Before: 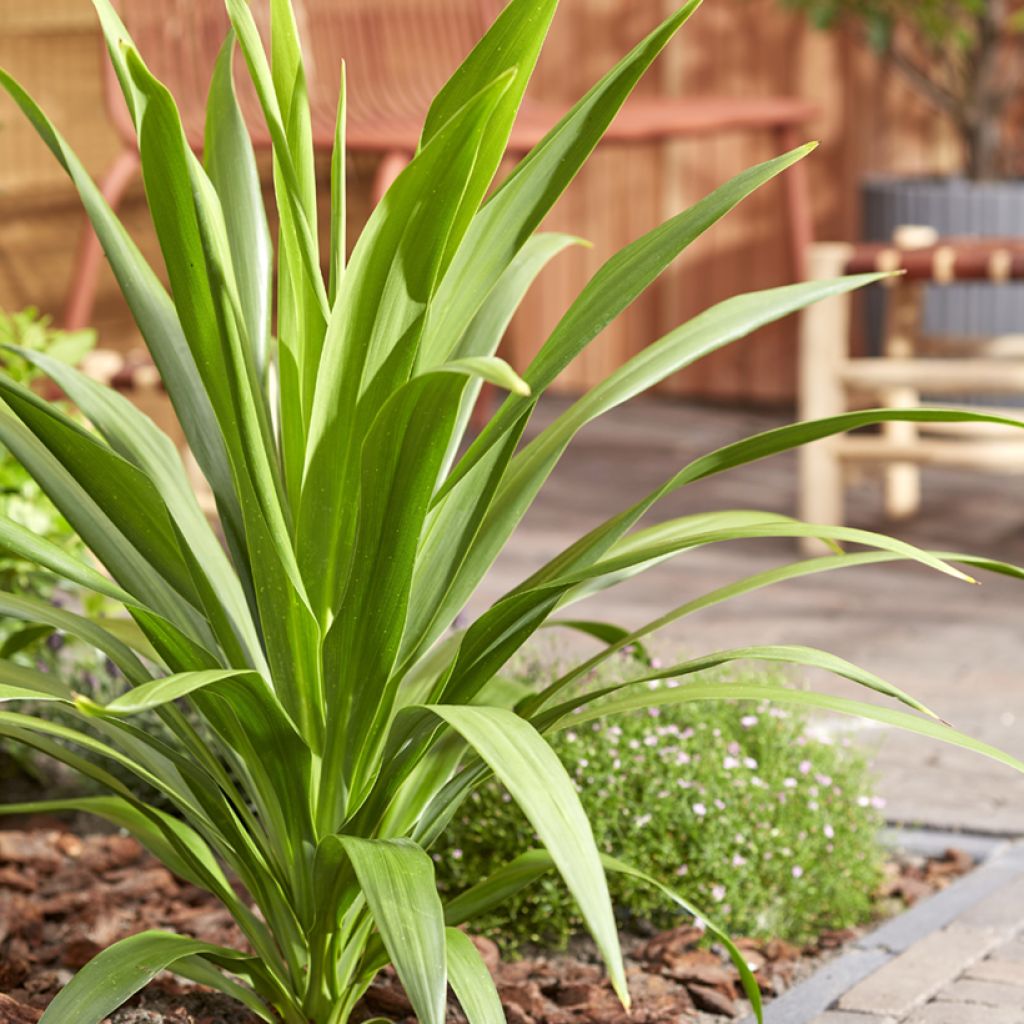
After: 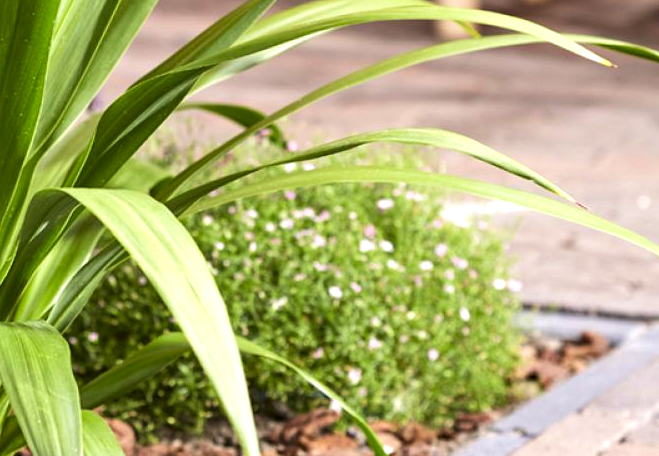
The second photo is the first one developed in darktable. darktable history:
tone equalizer: -8 EV -0.428 EV, -7 EV -0.36 EV, -6 EV -0.328 EV, -5 EV -0.224 EV, -3 EV 0.228 EV, -2 EV 0.354 EV, -1 EV 0.389 EV, +0 EV 0.392 EV, edges refinement/feathering 500, mask exposure compensation -1.57 EV, preserve details no
crop and rotate: left 35.554%, top 50.576%, bottom 4.892%
velvia: strength 17.31%
haze removal: compatibility mode true, adaptive false
